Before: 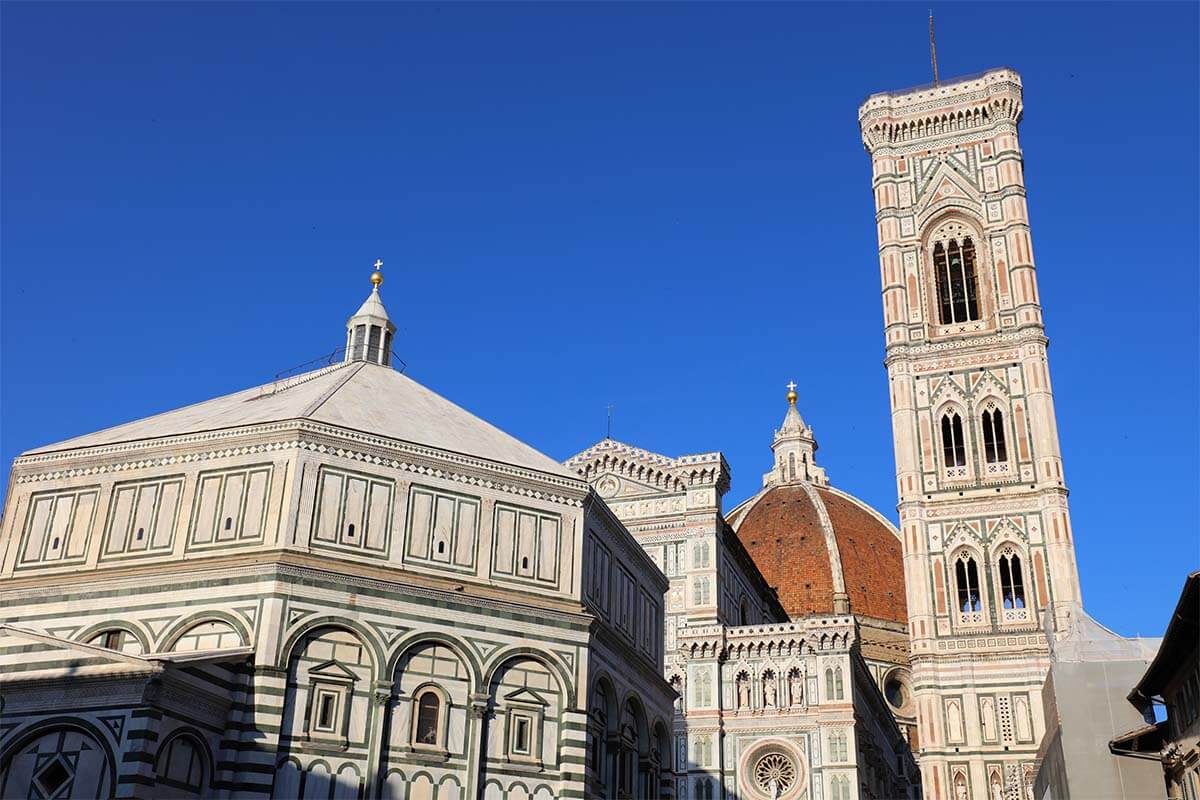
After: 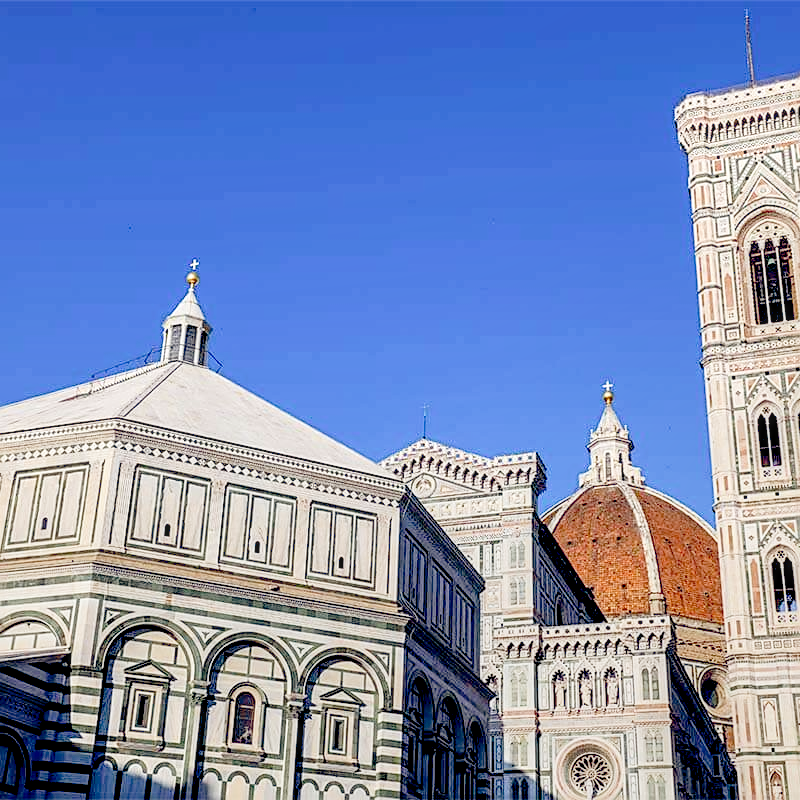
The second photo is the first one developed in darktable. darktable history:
exposure: black level correction 0.009, exposure 0.108 EV, compensate highlight preservation false
crop: left 15.373%, right 17.919%
color balance rgb: global offset › chroma 0.121%, global offset › hue 254.21°, perceptual saturation grading › global saturation 0.475%, contrast -29.41%
local contrast: detail 160%
sharpen: on, module defaults
tone curve: curves: ch0 [(0, 0.013) (0.129, 0.1) (0.291, 0.375) (0.46, 0.576) (0.667, 0.78) (0.851, 0.903) (0.997, 0.951)]; ch1 [(0, 0) (0.353, 0.344) (0.45, 0.46) (0.498, 0.495) (0.528, 0.531) (0.563, 0.566) (0.592, 0.609) (0.657, 0.672) (1, 1)]; ch2 [(0, 0) (0.333, 0.346) (0.375, 0.375) (0.427, 0.44) (0.5, 0.501) (0.505, 0.505) (0.544, 0.573) (0.576, 0.615) (0.612, 0.644) (0.66, 0.715) (1, 1)], preserve colors none
contrast brightness saturation: contrast 0.079, saturation 0.017
